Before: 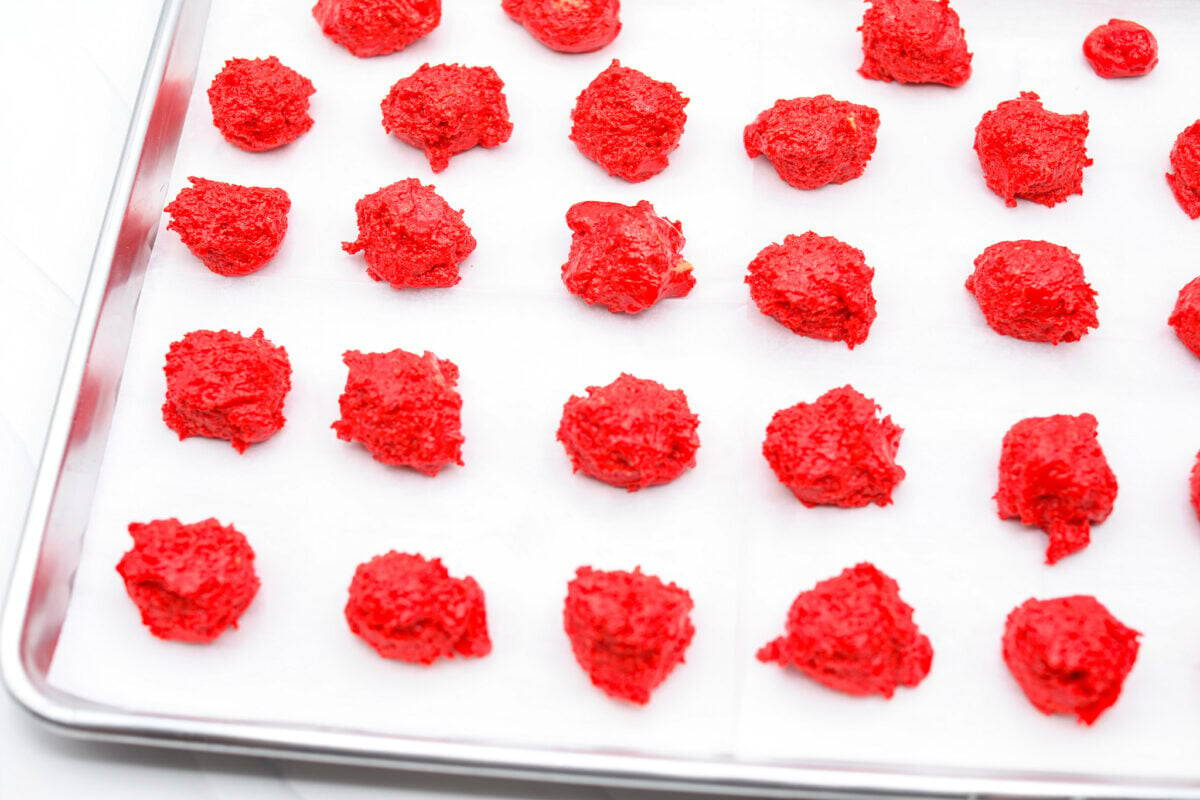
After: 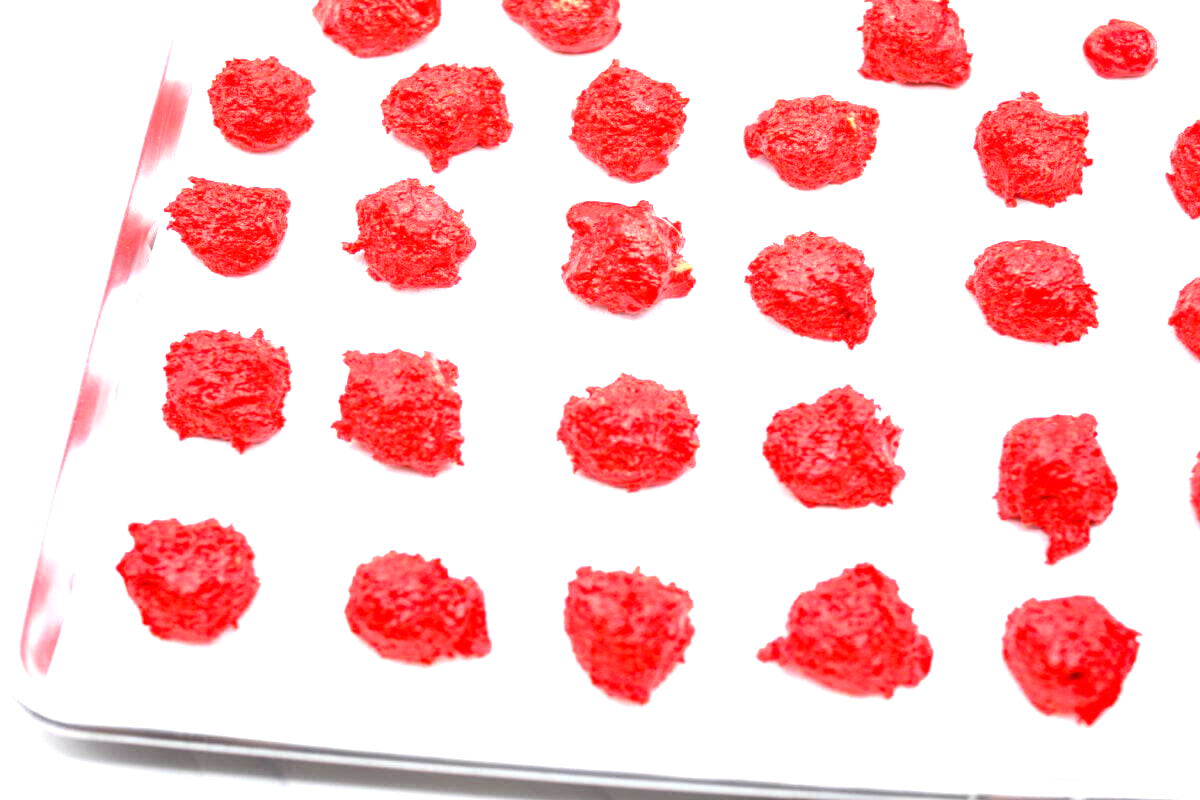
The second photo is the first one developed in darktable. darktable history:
exposure: black level correction 0.001, exposure 0.957 EV, compensate highlight preservation false
